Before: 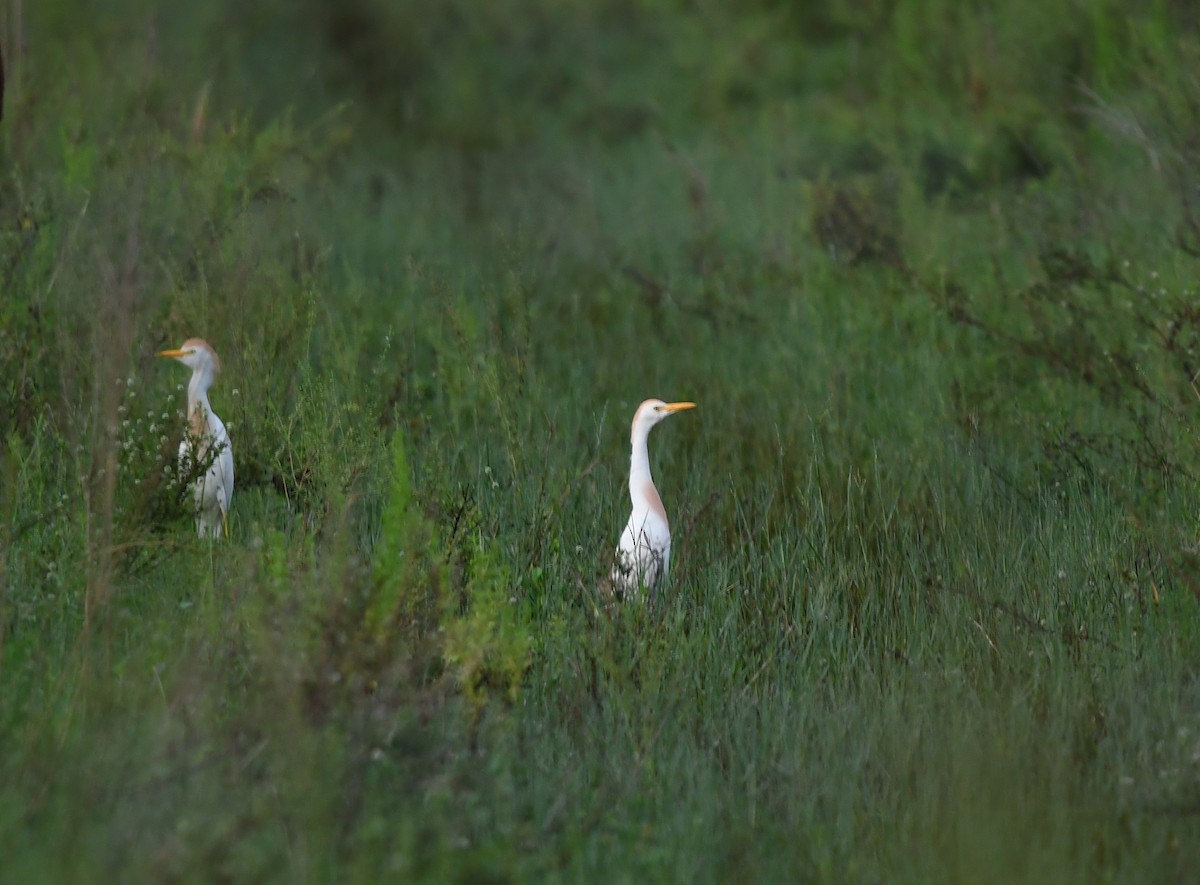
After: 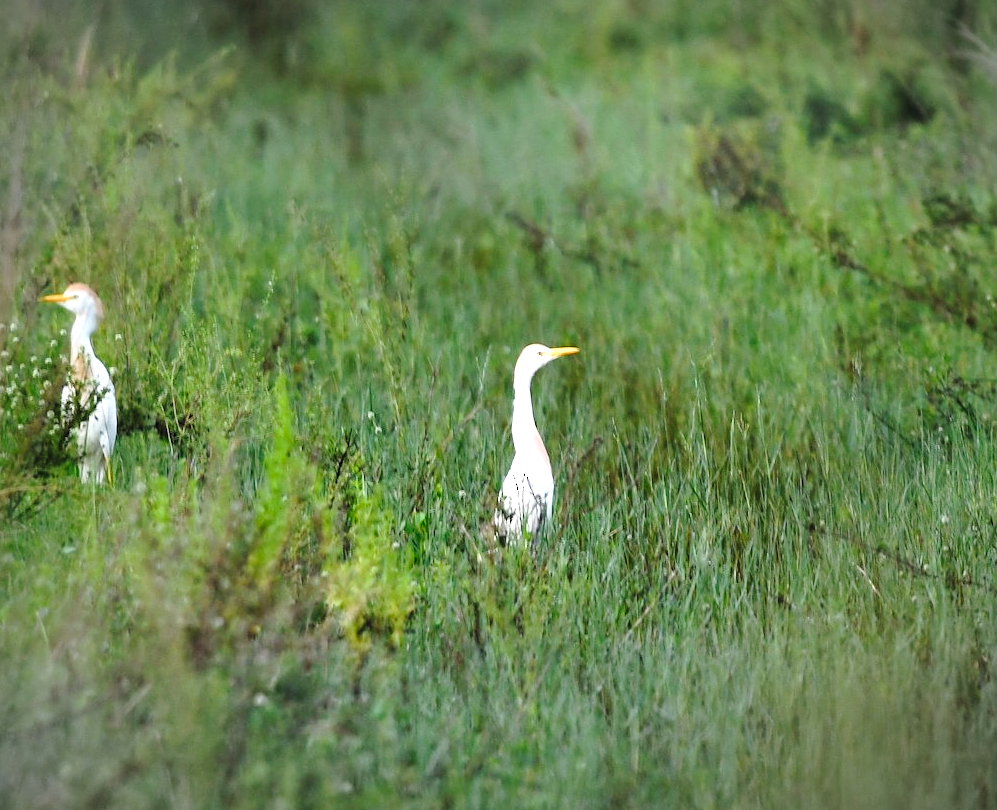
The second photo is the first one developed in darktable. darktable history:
base curve: curves: ch0 [(0, 0) (0.028, 0.03) (0.121, 0.232) (0.46, 0.748) (0.859, 0.968) (1, 1)], preserve colors none
vignetting: fall-off start 100.45%, brightness -0.293, width/height ratio 1.324
crop: left 9.814%, top 6.242%, right 7.057%, bottom 2.14%
exposure: exposure 0.61 EV, compensate exposure bias true, compensate highlight preservation false
levels: levels [0.062, 0.494, 0.925]
